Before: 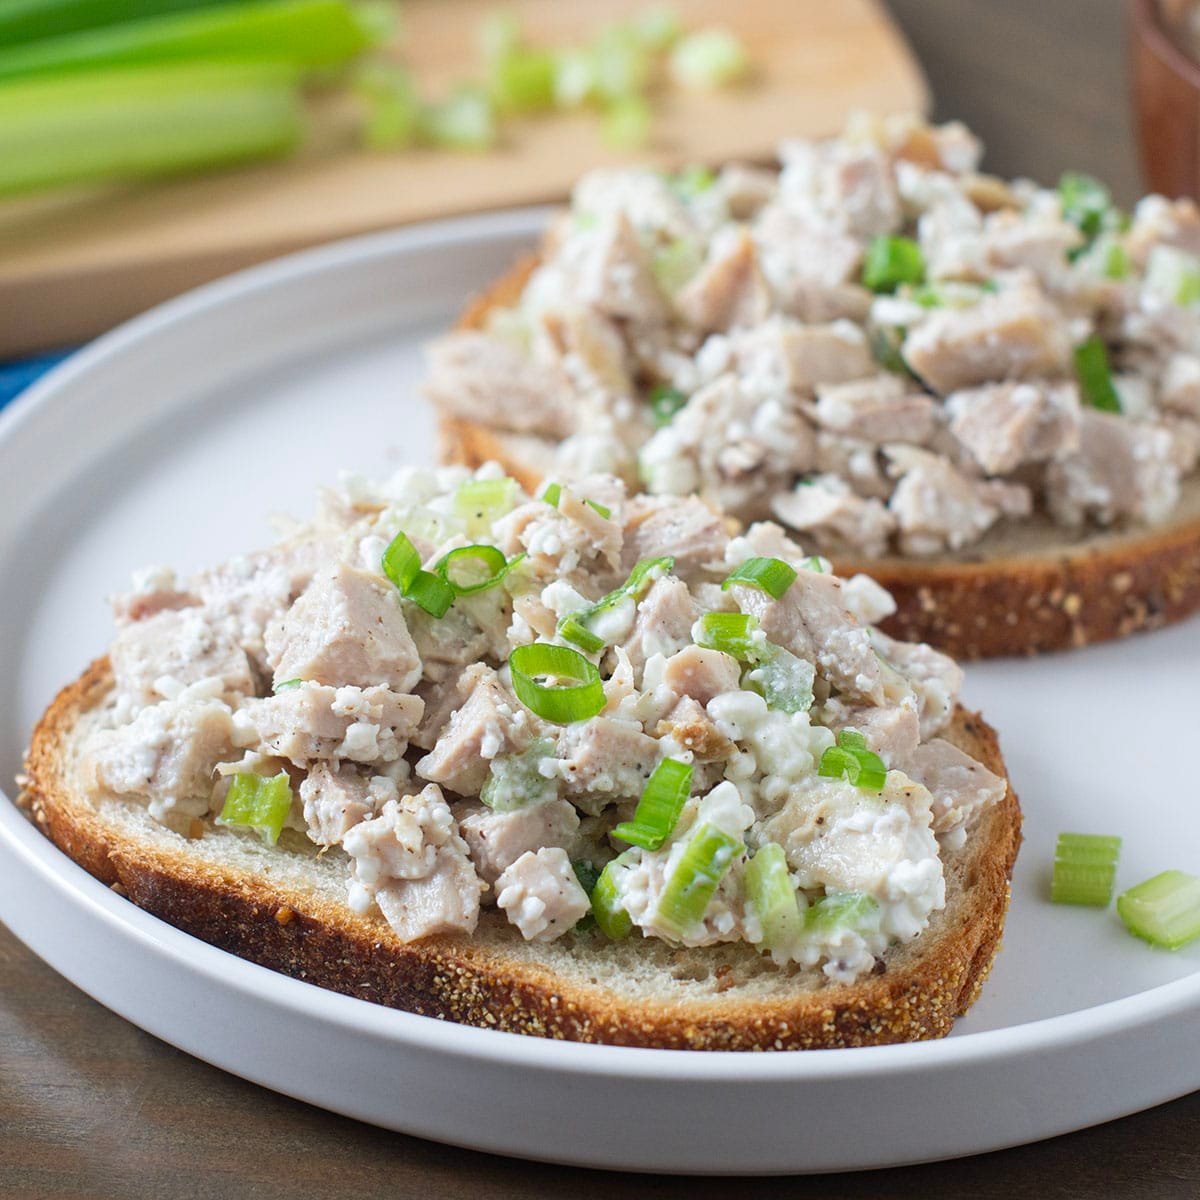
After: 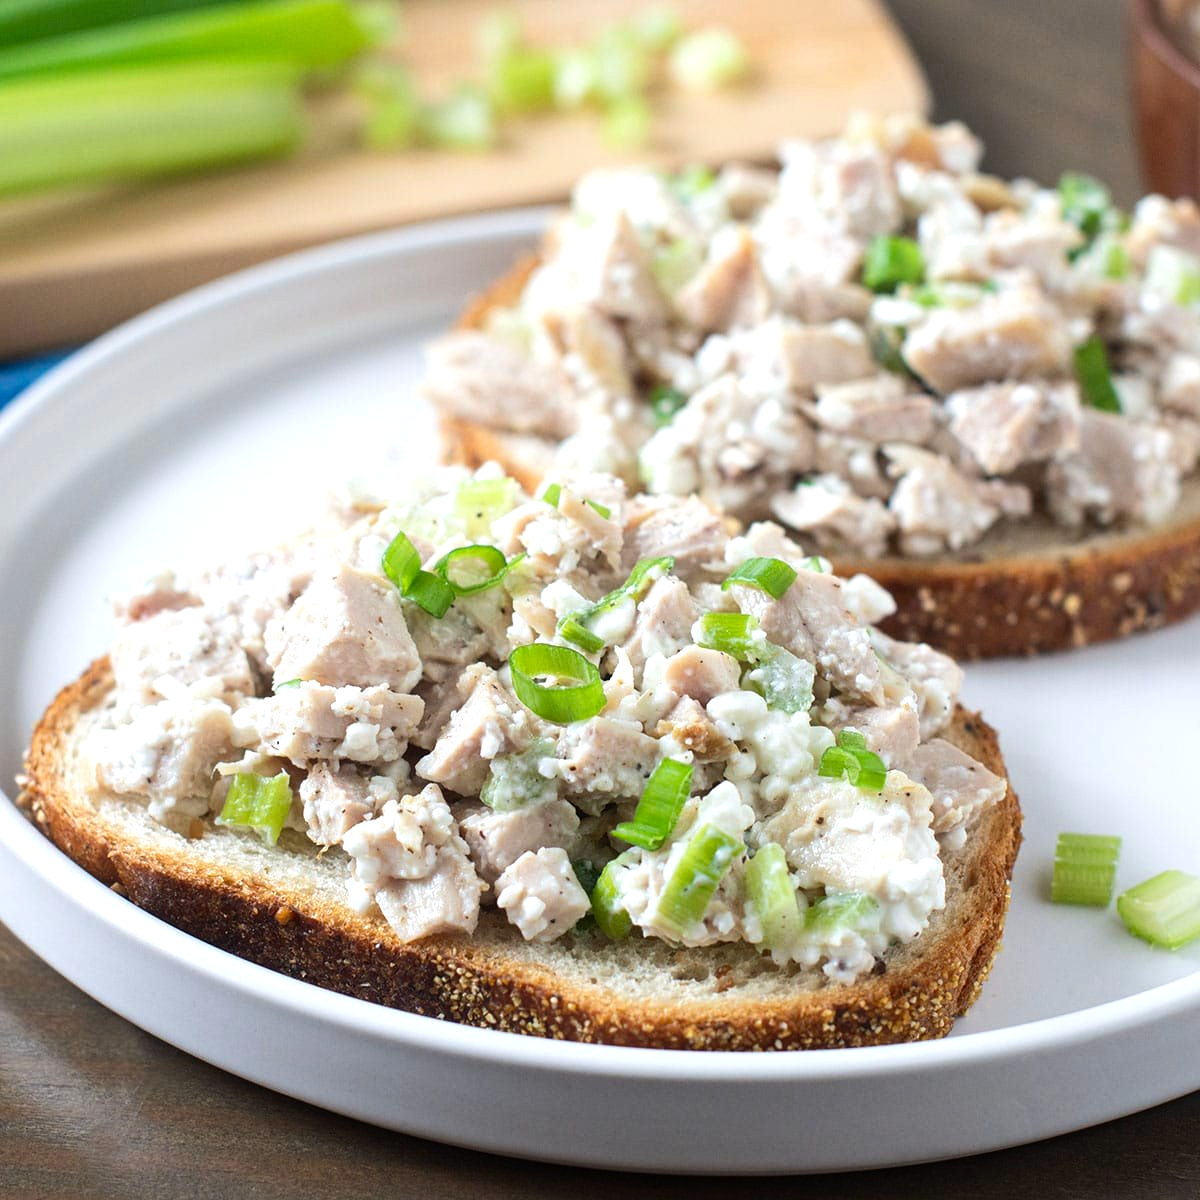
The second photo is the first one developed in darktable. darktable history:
tone equalizer: -8 EV -0.454 EV, -7 EV -0.406 EV, -6 EV -0.354 EV, -5 EV -0.244 EV, -3 EV 0.252 EV, -2 EV 0.359 EV, -1 EV 0.402 EV, +0 EV 0.427 EV, edges refinement/feathering 500, mask exposure compensation -1.57 EV, preserve details no
